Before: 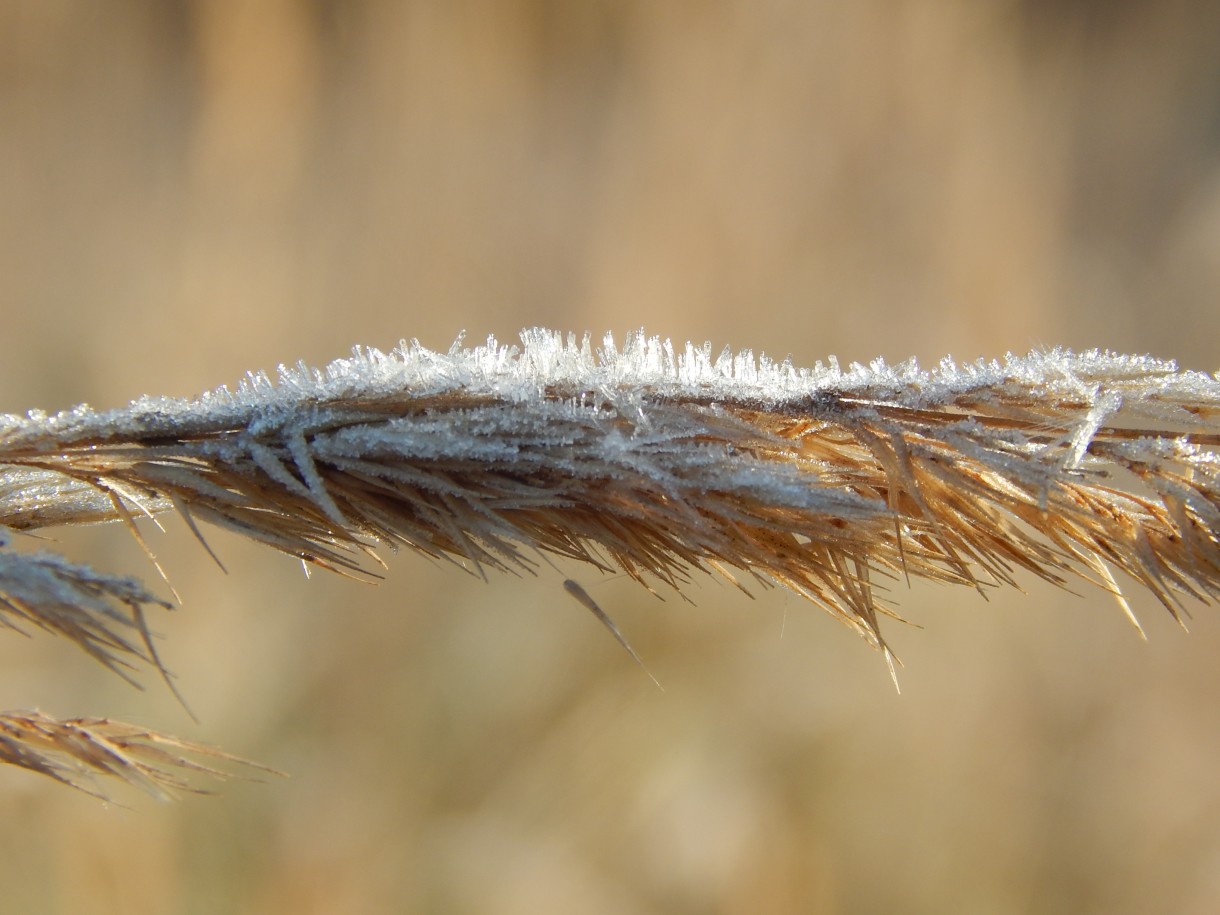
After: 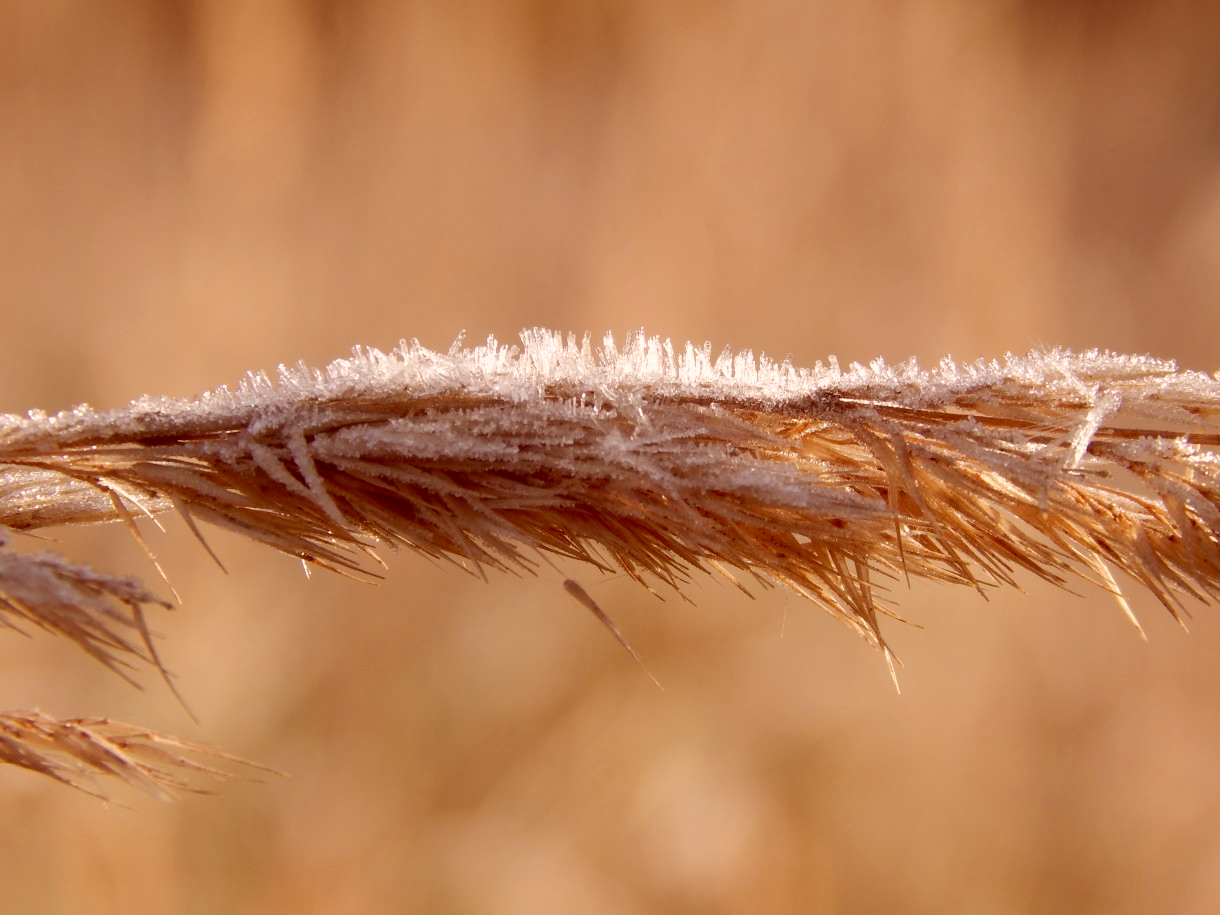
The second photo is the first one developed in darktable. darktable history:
color correction: highlights a* 9.32, highlights b* 8.96, shadows a* 39.89, shadows b* 39.56, saturation 0.775
